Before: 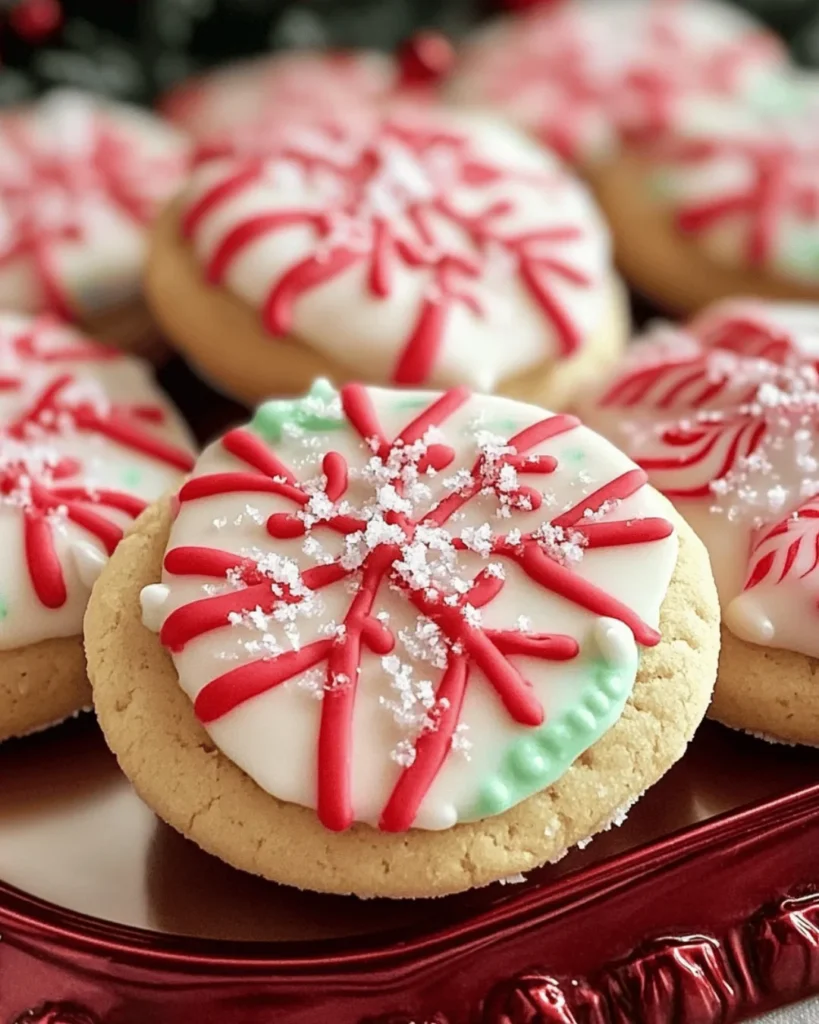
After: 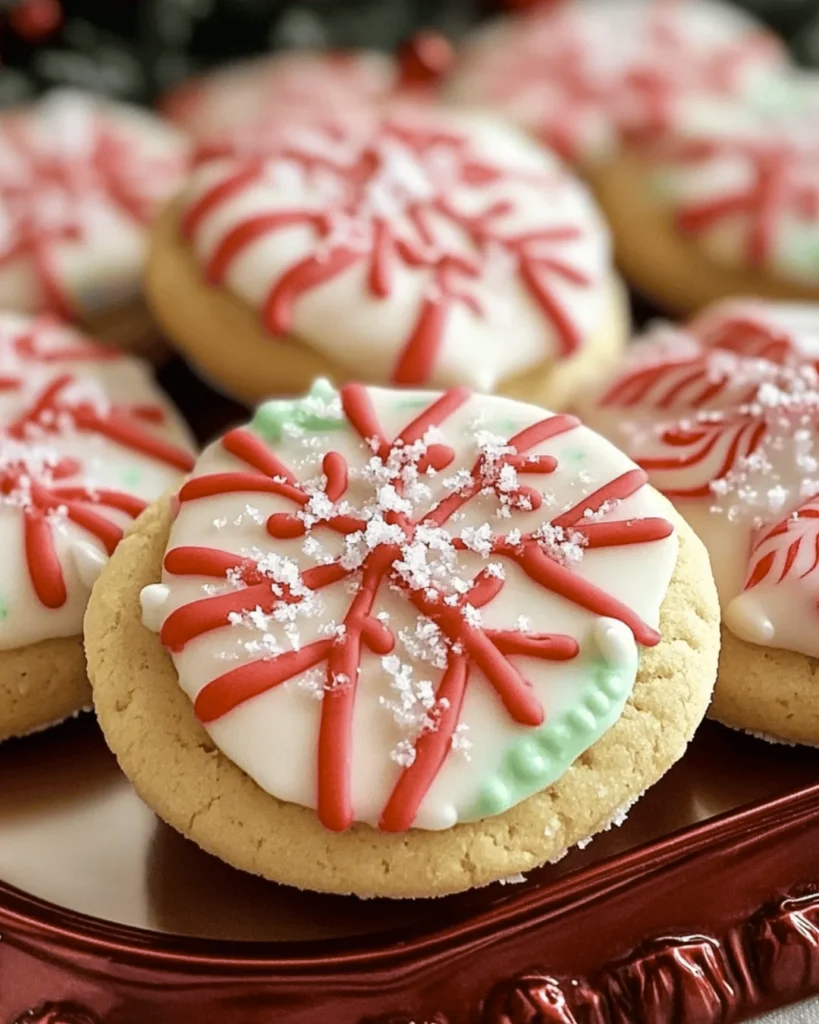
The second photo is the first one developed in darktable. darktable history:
exposure: exposure 0.014 EV, compensate highlight preservation false
color contrast: green-magenta contrast 0.8, blue-yellow contrast 1.1, unbound 0
